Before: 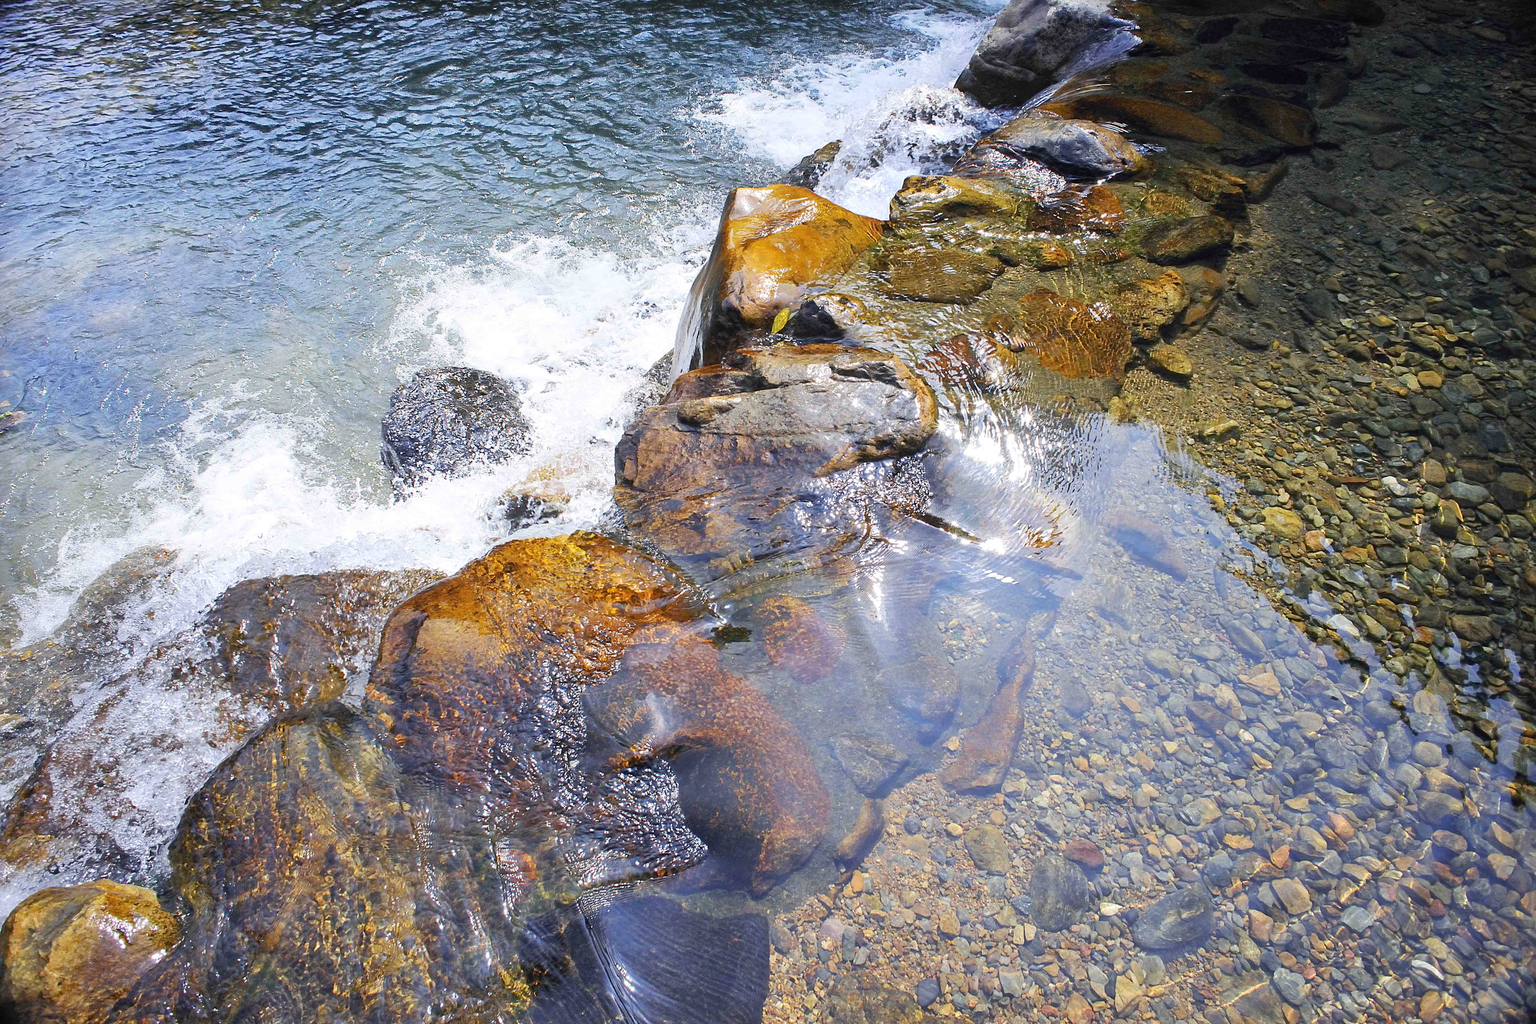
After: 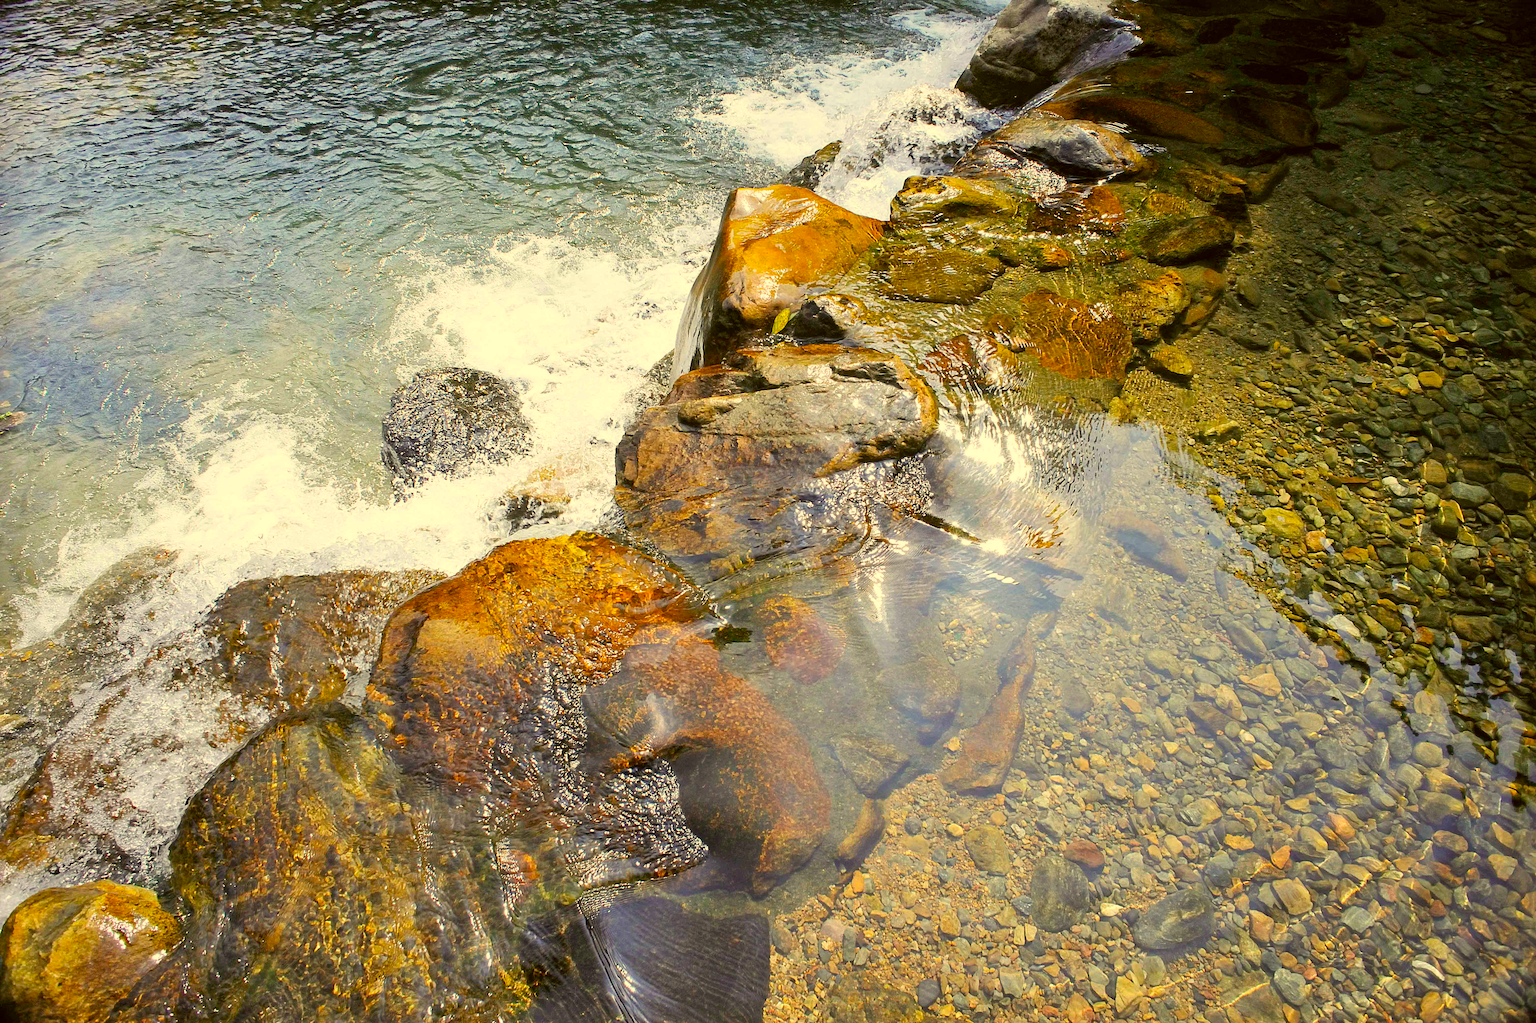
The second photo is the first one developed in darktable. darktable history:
color correction: highlights a* 0.162, highlights b* 29.53, shadows a* -0.162, shadows b* 21.09
